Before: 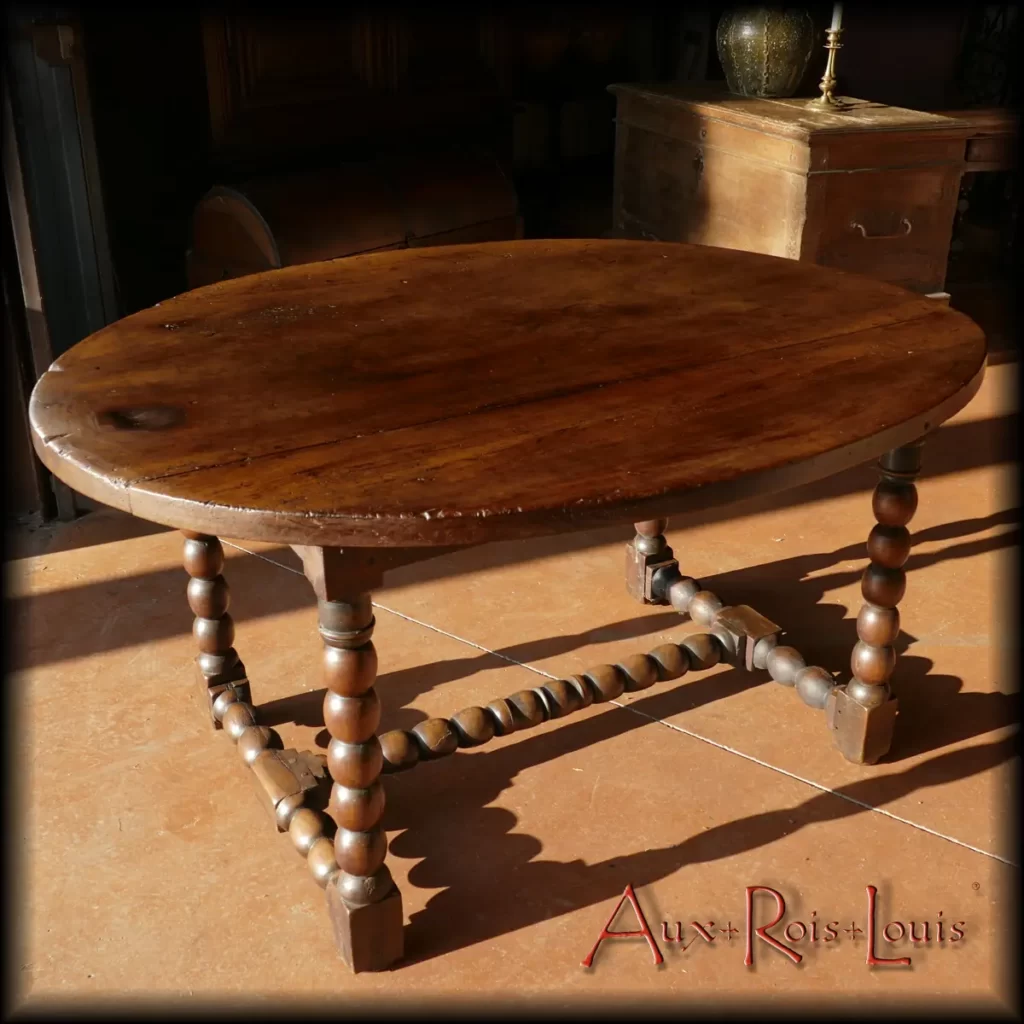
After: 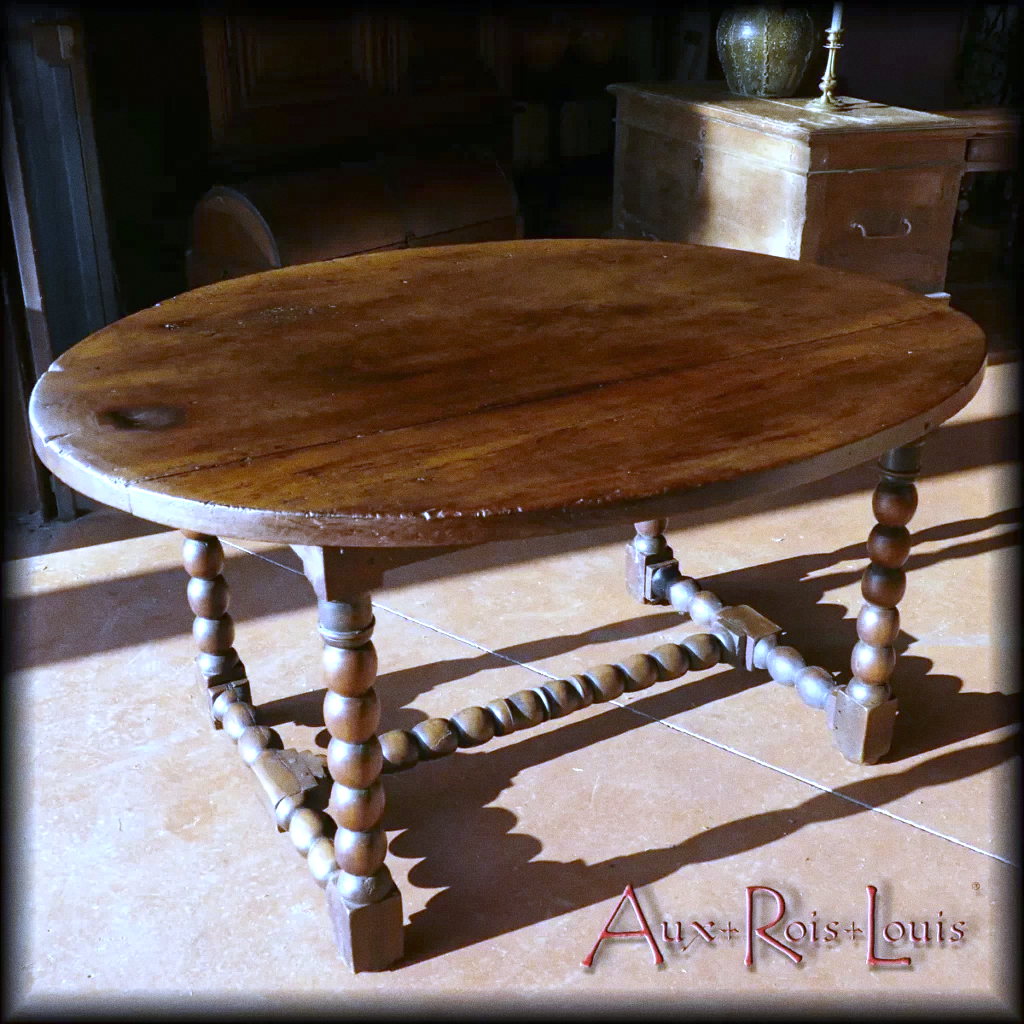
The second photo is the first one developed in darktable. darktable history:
exposure: black level correction 0, exposure 1 EV, compensate exposure bias true, compensate highlight preservation false
white balance: red 0.766, blue 1.537
grain: coarseness 0.09 ISO
